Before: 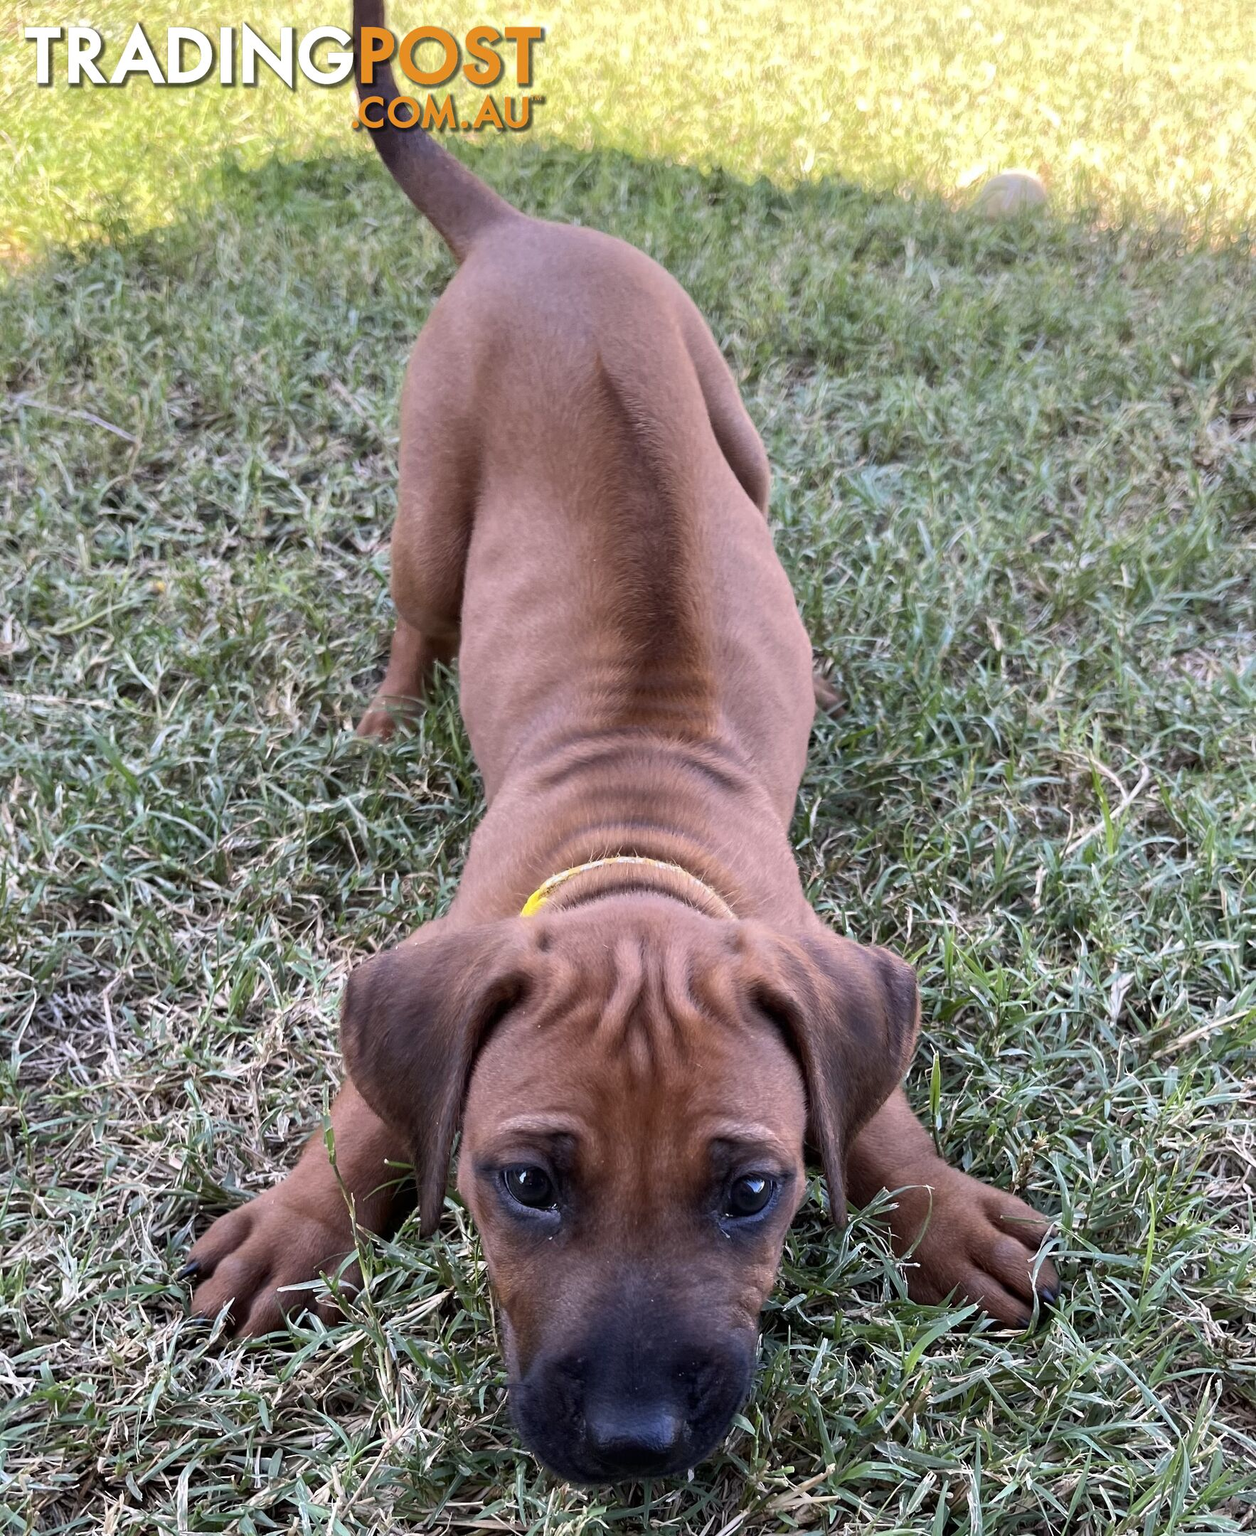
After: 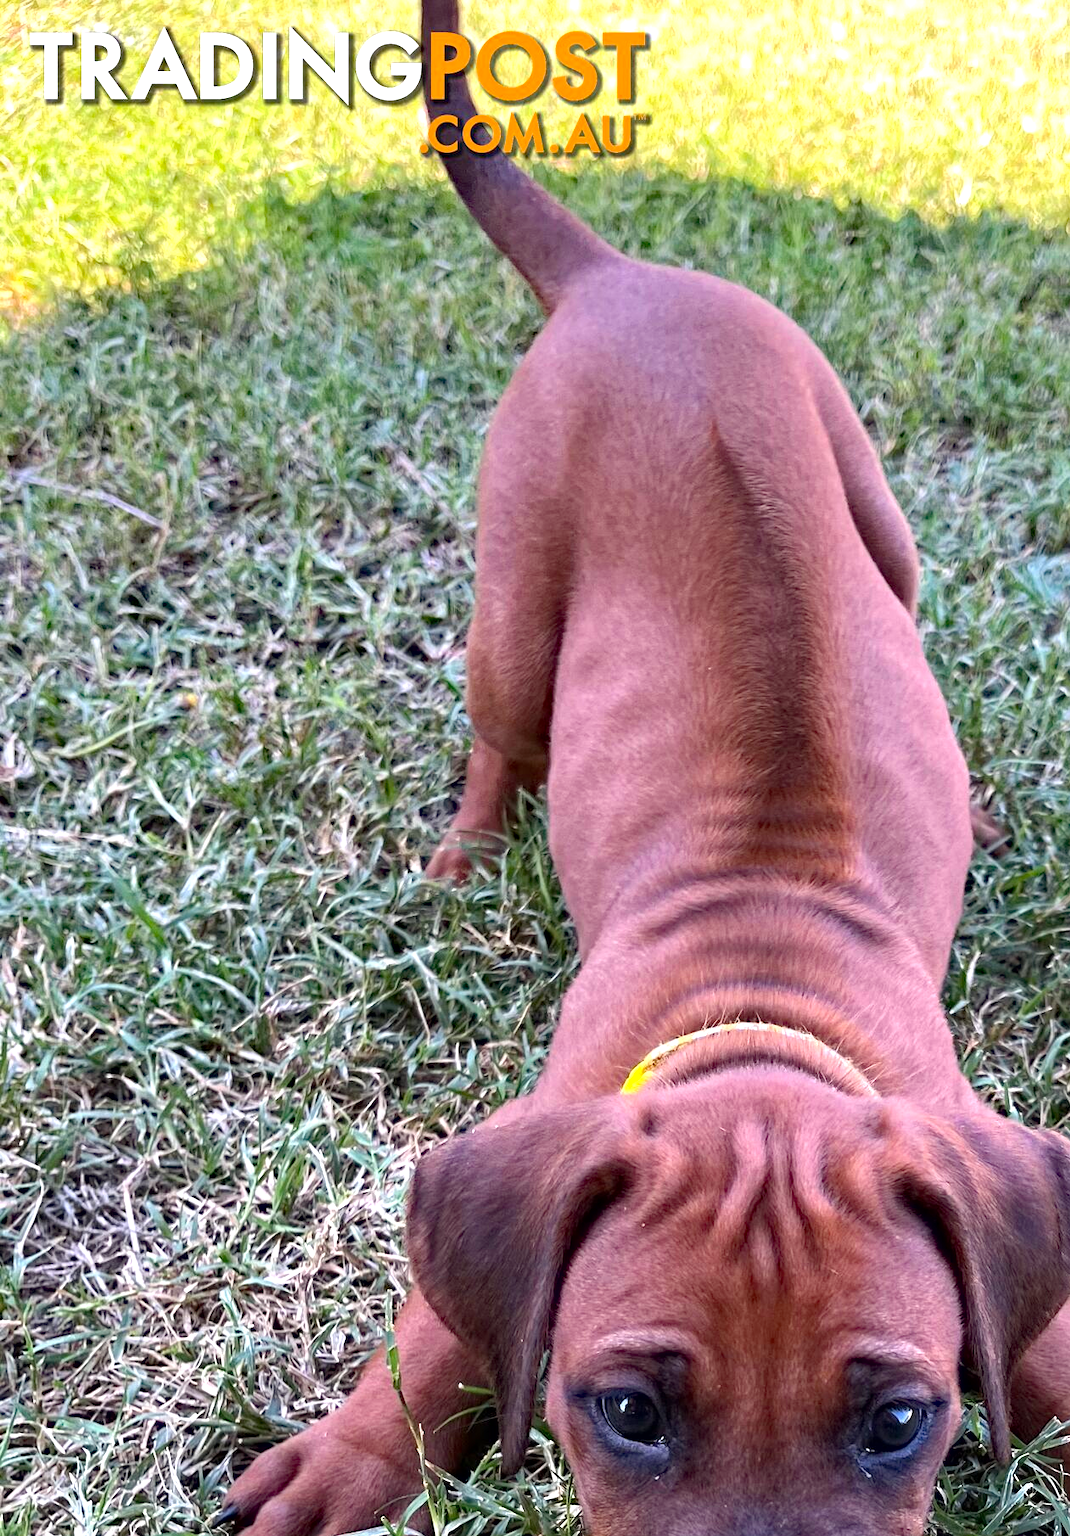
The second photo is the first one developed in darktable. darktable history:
crop: right 28.594%, bottom 16.168%
haze removal: strength 0.4, distance 0.215, compatibility mode true, adaptive false
exposure: exposure 0.51 EV, compensate highlight preservation false
